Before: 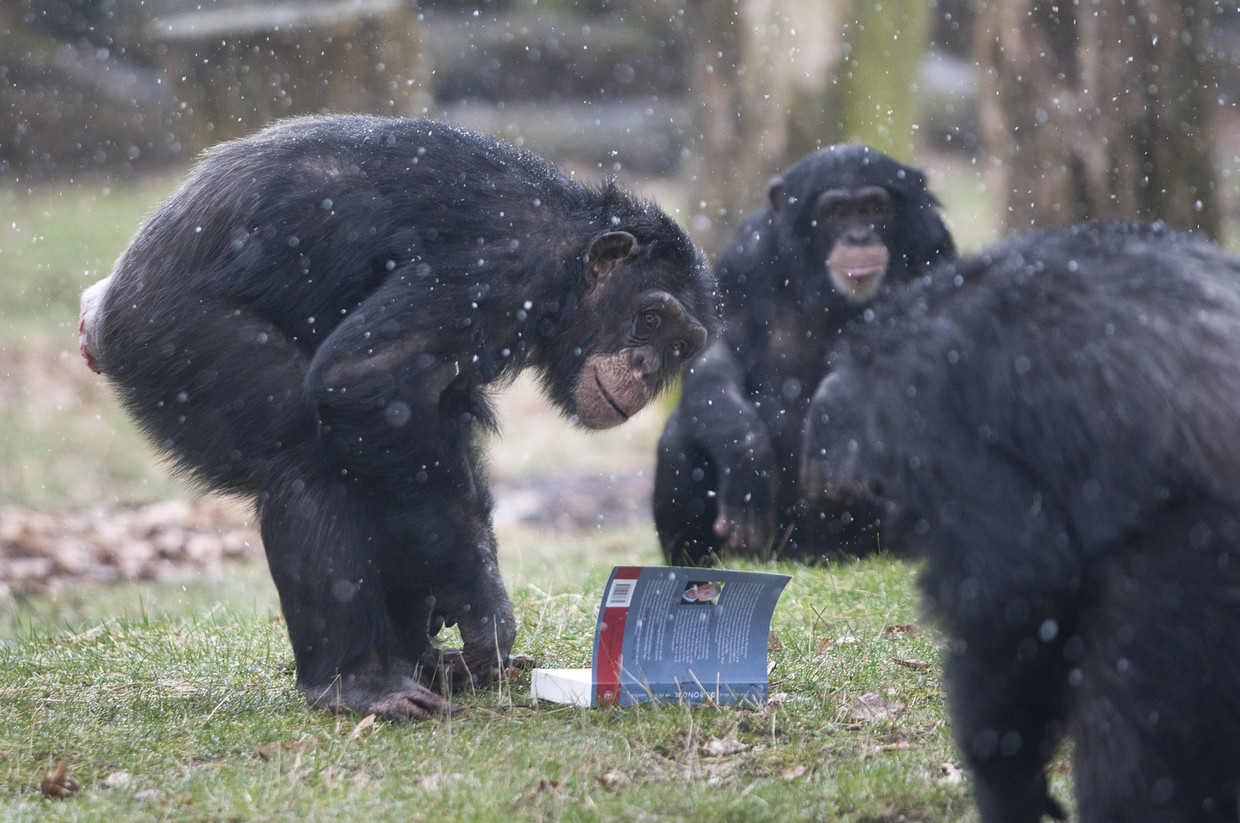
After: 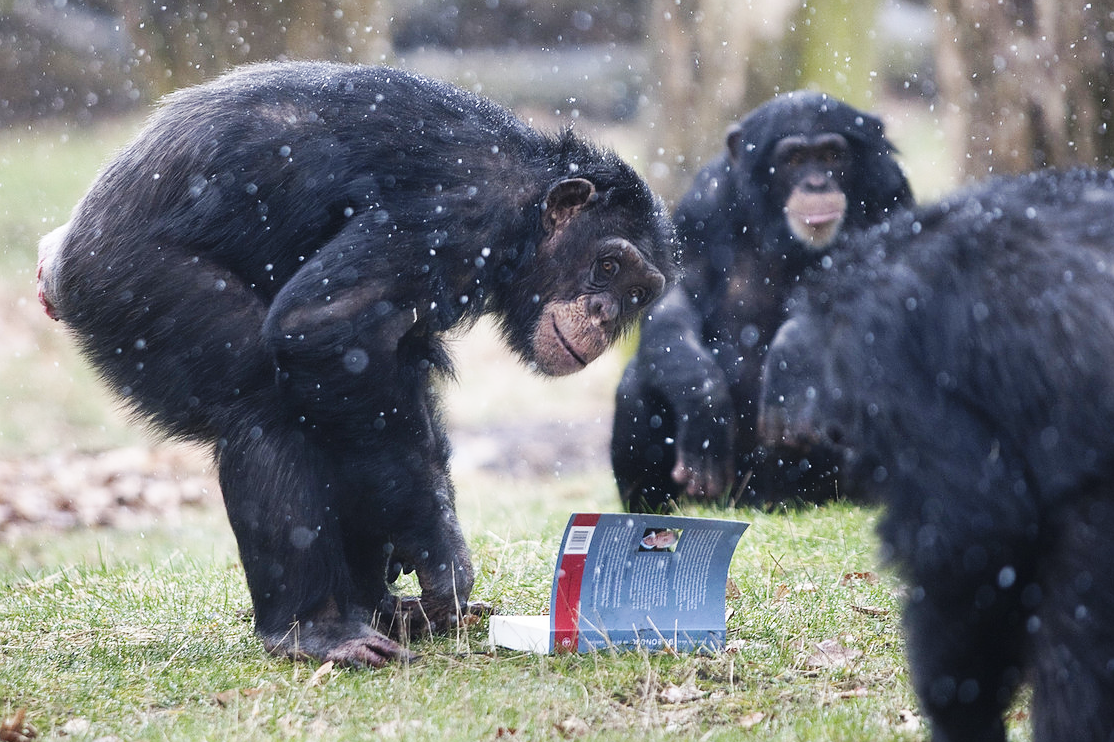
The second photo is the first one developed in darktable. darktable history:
crop: left 3.388%, top 6.472%, right 6.693%, bottom 3.335%
sharpen: radius 1.004
base curve: curves: ch0 [(0, 0) (0.032, 0.025) (0.121, 0.166) (0.206, 0.329) (0.605, 0.79) (1, 1)], preserve colors none
